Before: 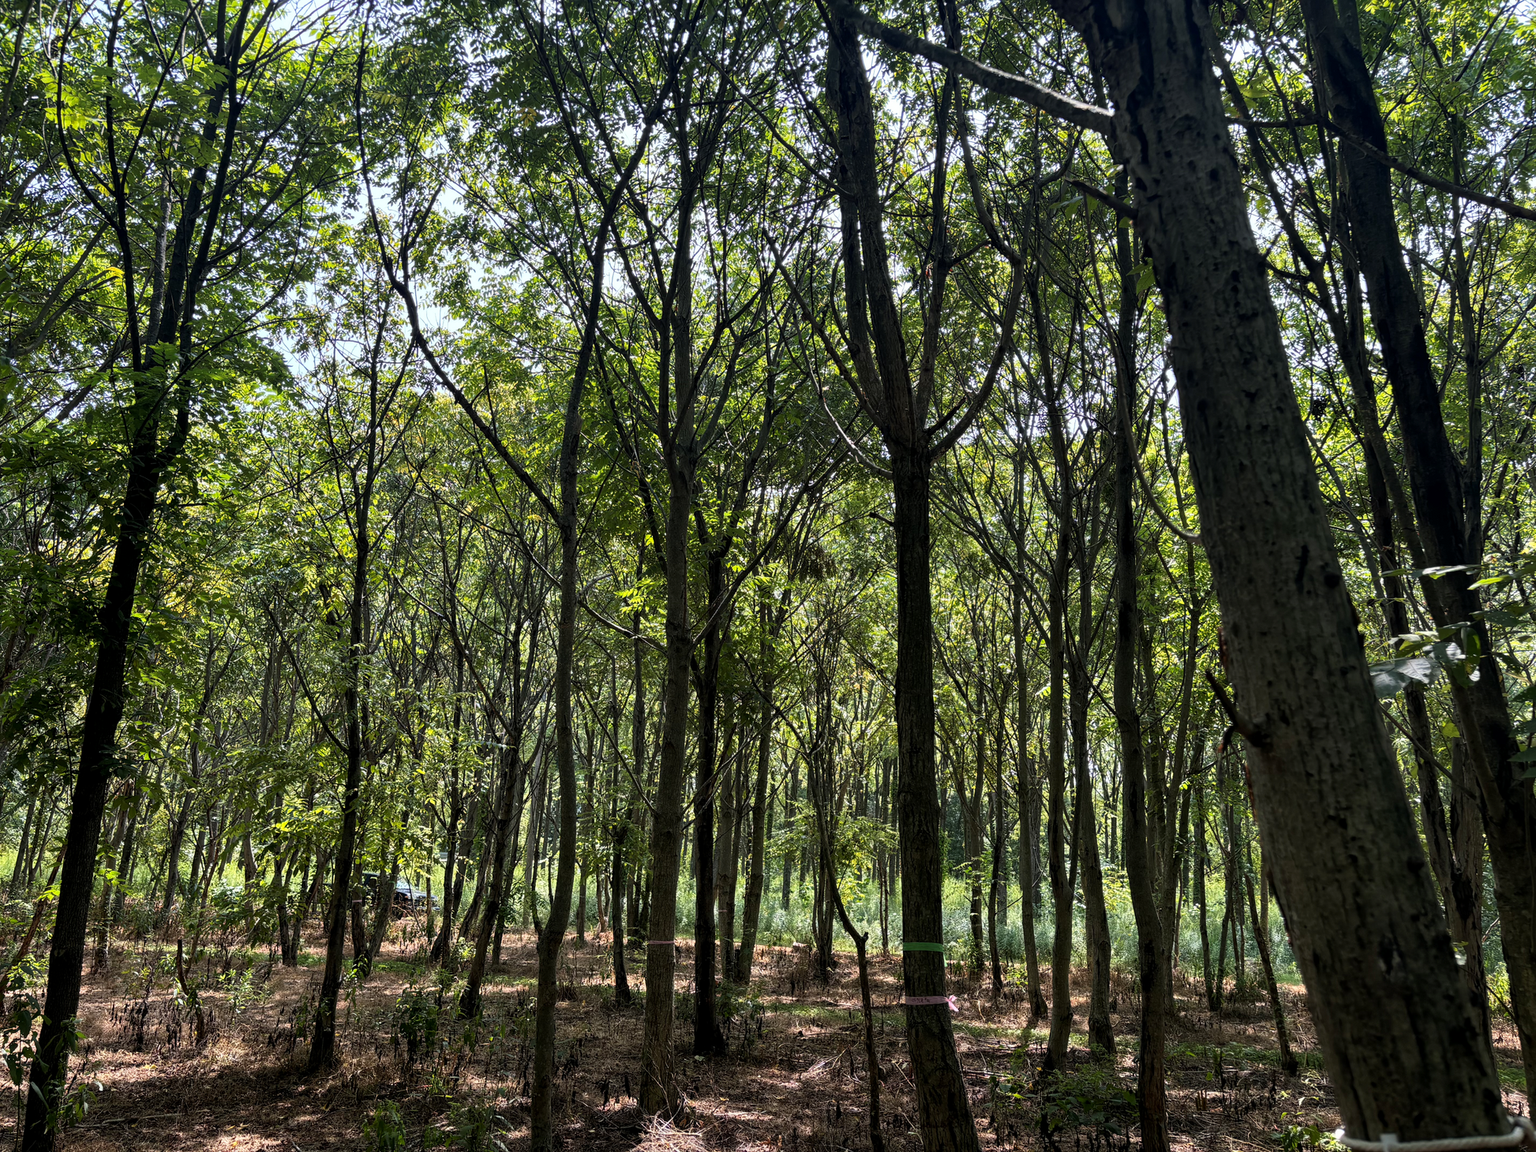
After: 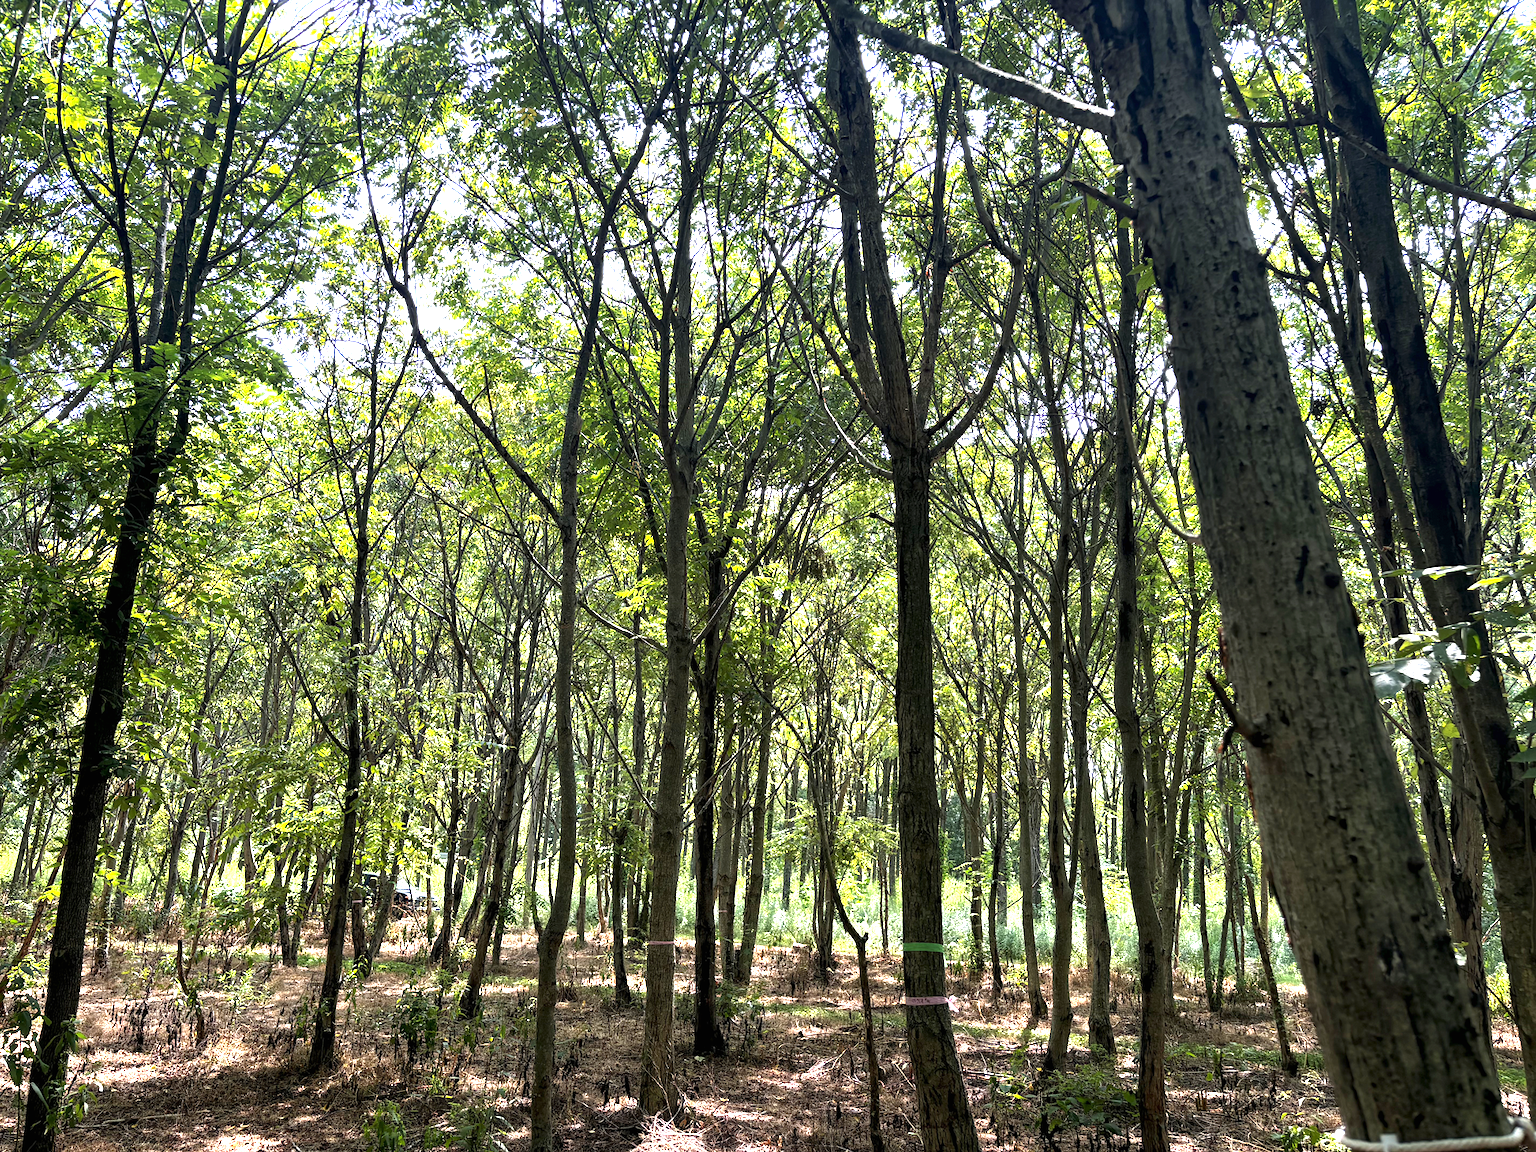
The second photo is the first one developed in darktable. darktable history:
exposure: black level correction 0, exposure 1.484 EV, compensate highlight preservation false
